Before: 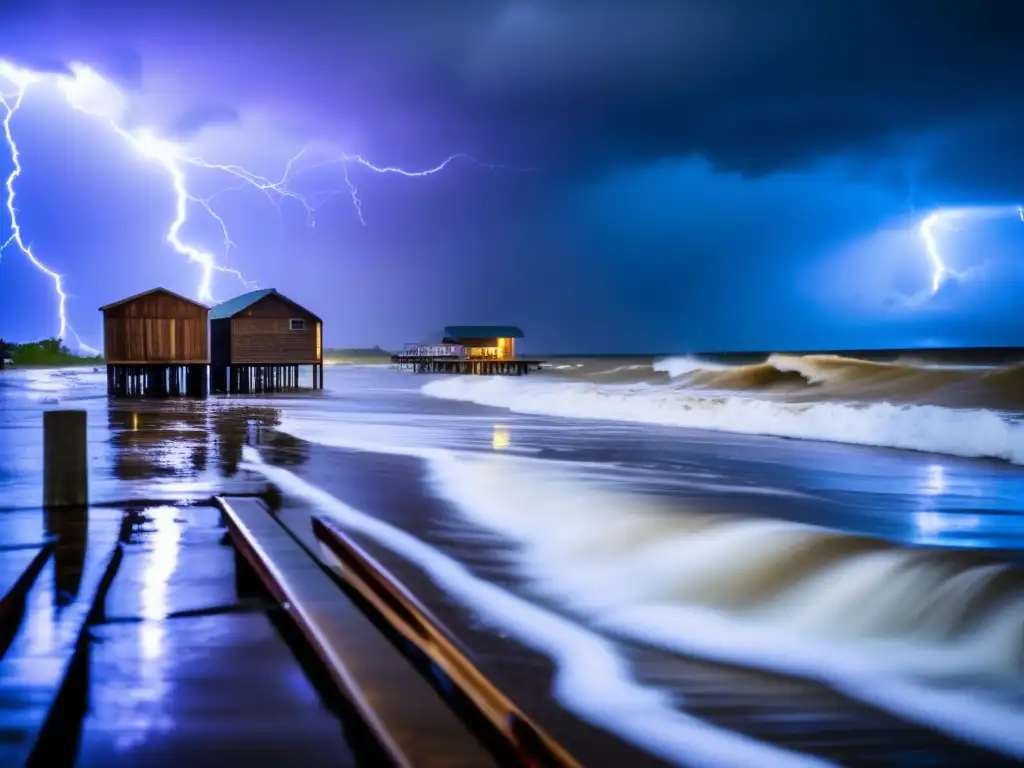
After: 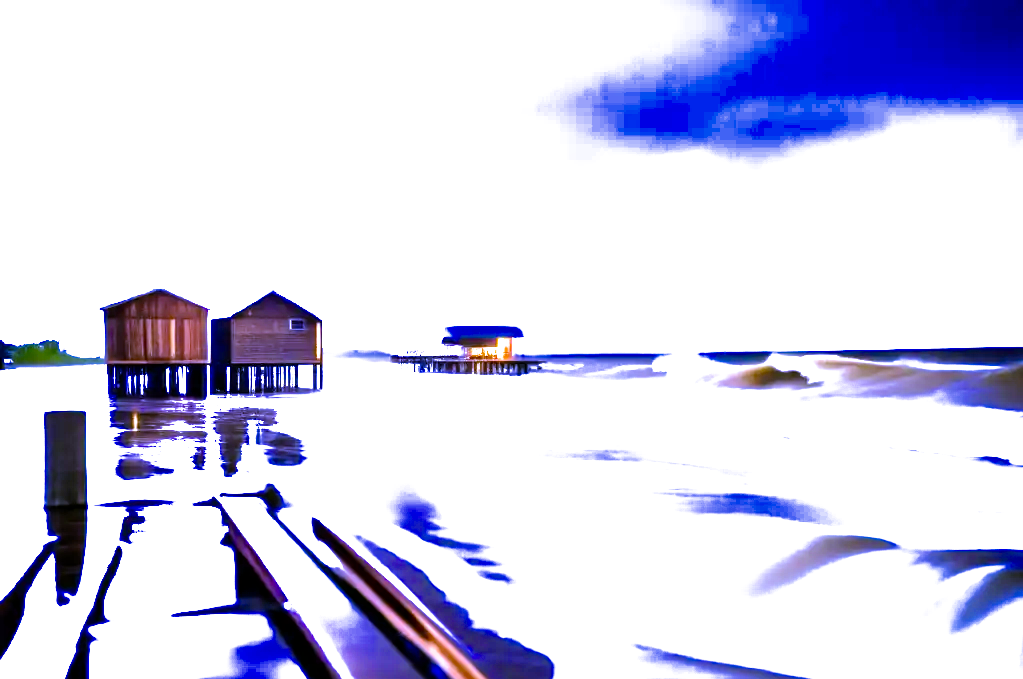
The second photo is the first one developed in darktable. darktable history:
filmic rgb: black relative exposure -12 EV, white relative exposure 2.8 EV, threshold 3 EV, target black luminance 0%, hardness 8.06, latitude 70.41%, contrast 1.14, highlights saturation mix 10%, shadows ↔ highlights balance -0.388%, color science v4 (2020), iterations of high-quality reconstruction 10, contrast in shadows soft, contrast in highlights soft, enable highlight reconstruction true
crop and rotate: top 0%, bottom 11.49%
white balance: red 0.98, blue 1.61
exposure: exposure 1.5 EV, compensate highlight preservation false
